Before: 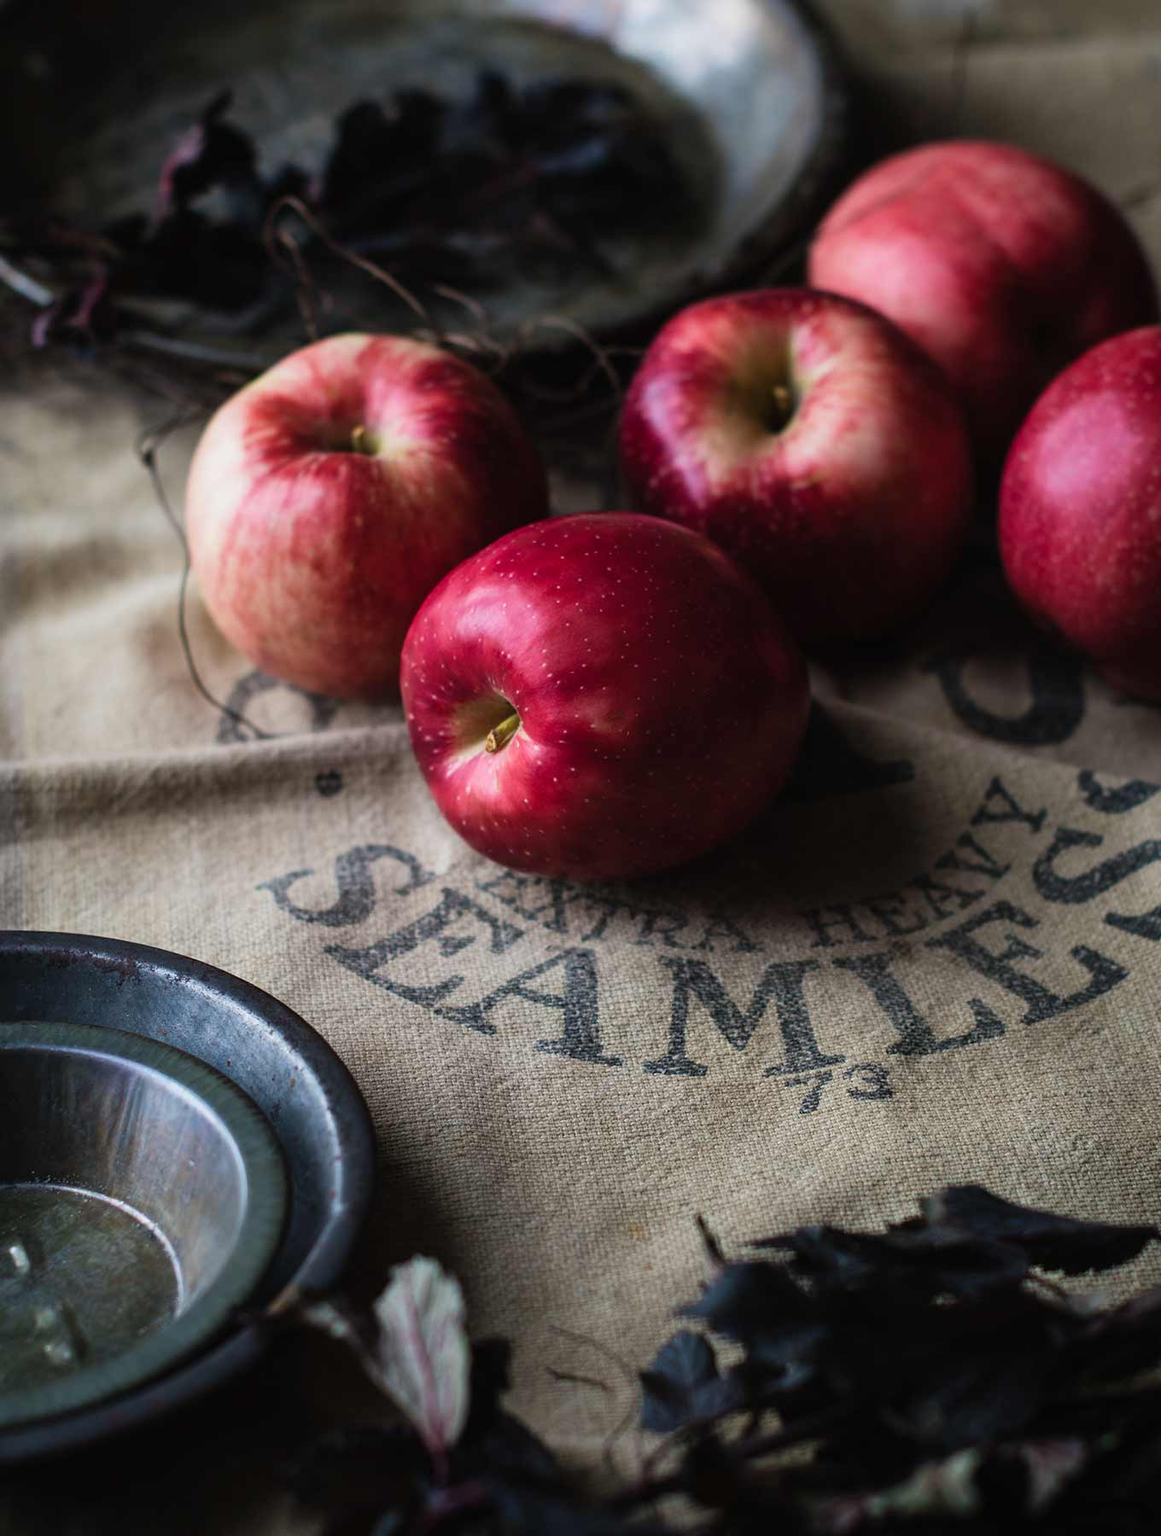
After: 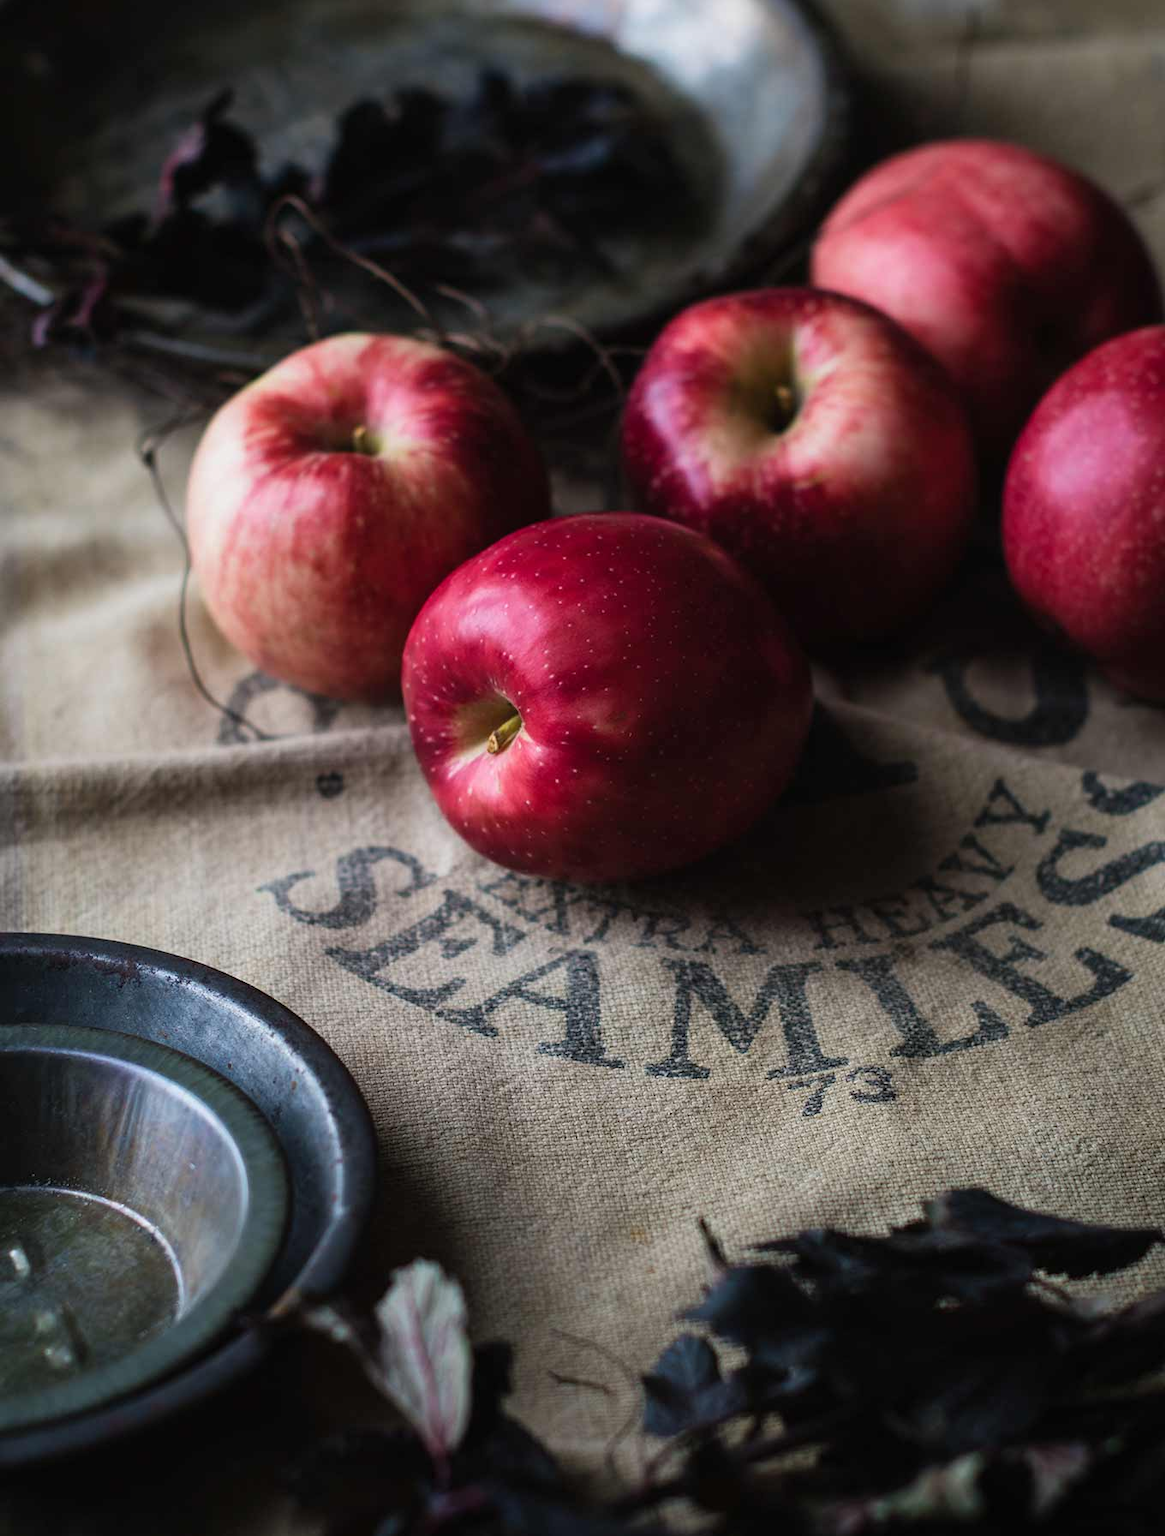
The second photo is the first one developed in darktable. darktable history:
color correction: highlights a* 0.043, highlights b* -0.822
crop: top 0.158%, bottom 0.196%
